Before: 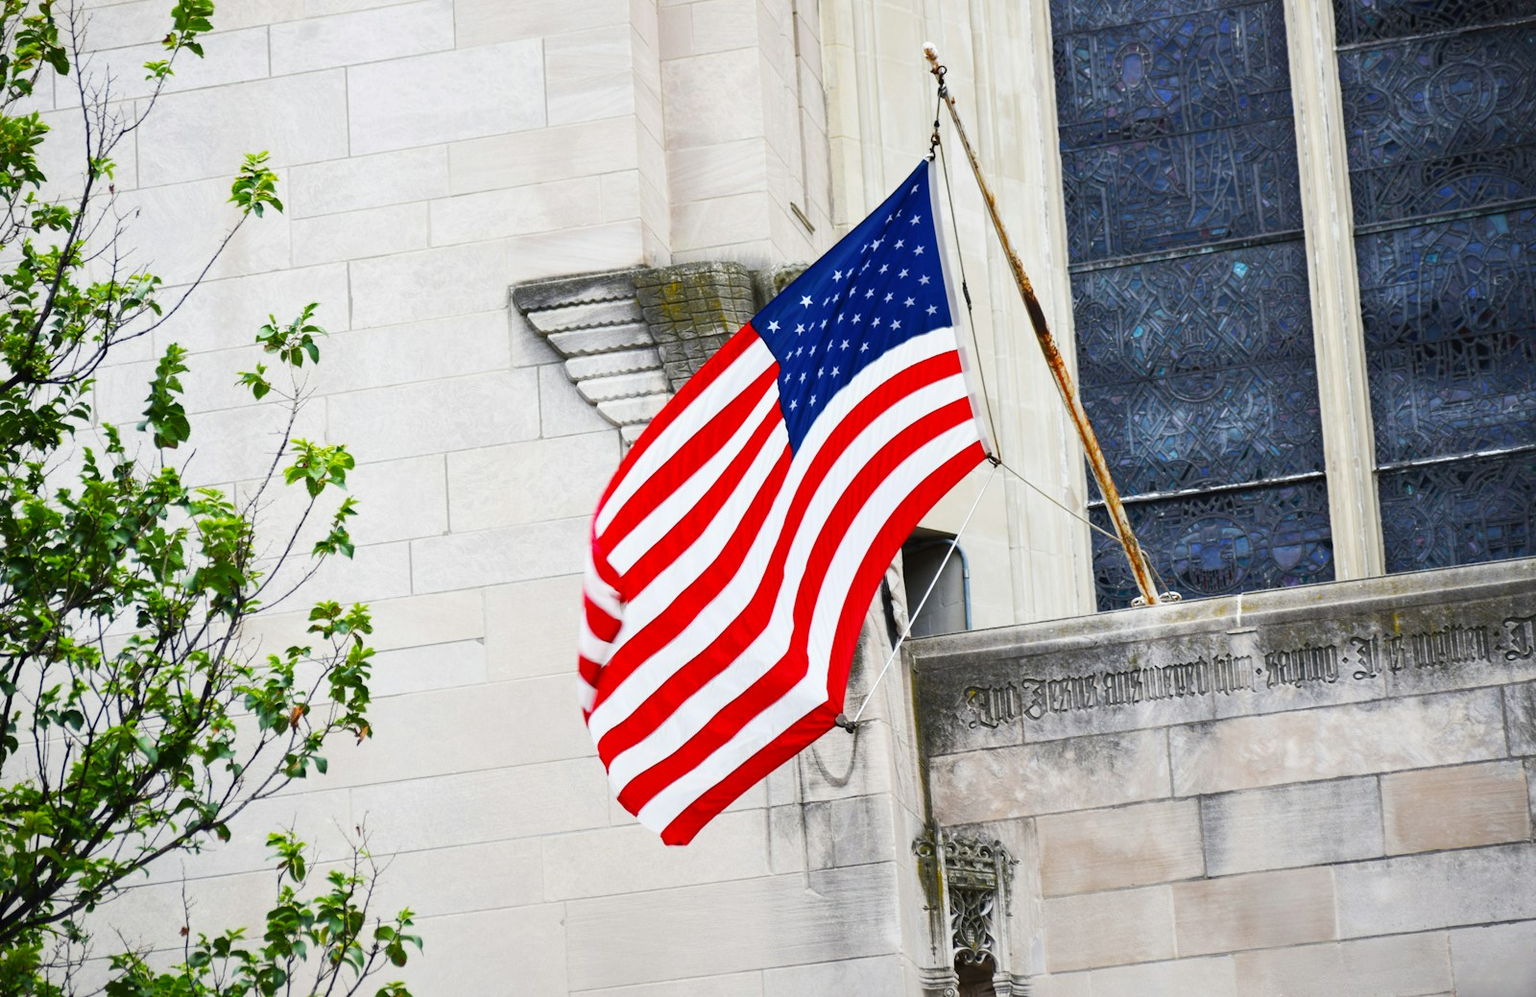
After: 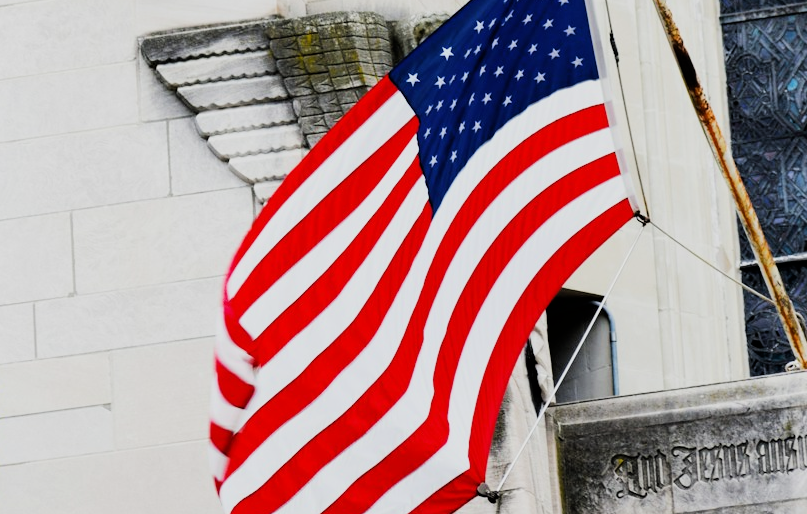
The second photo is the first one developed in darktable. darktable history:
crop: left 24.563%, top 25.186%, right 24.998%, bottom 25.288%
filmic rgb: black relative exposure -5.07 EV, white relative exposure 3.99 EV, hardness 2.9, contrast 1.296, highlights saturation mix -28.83%
